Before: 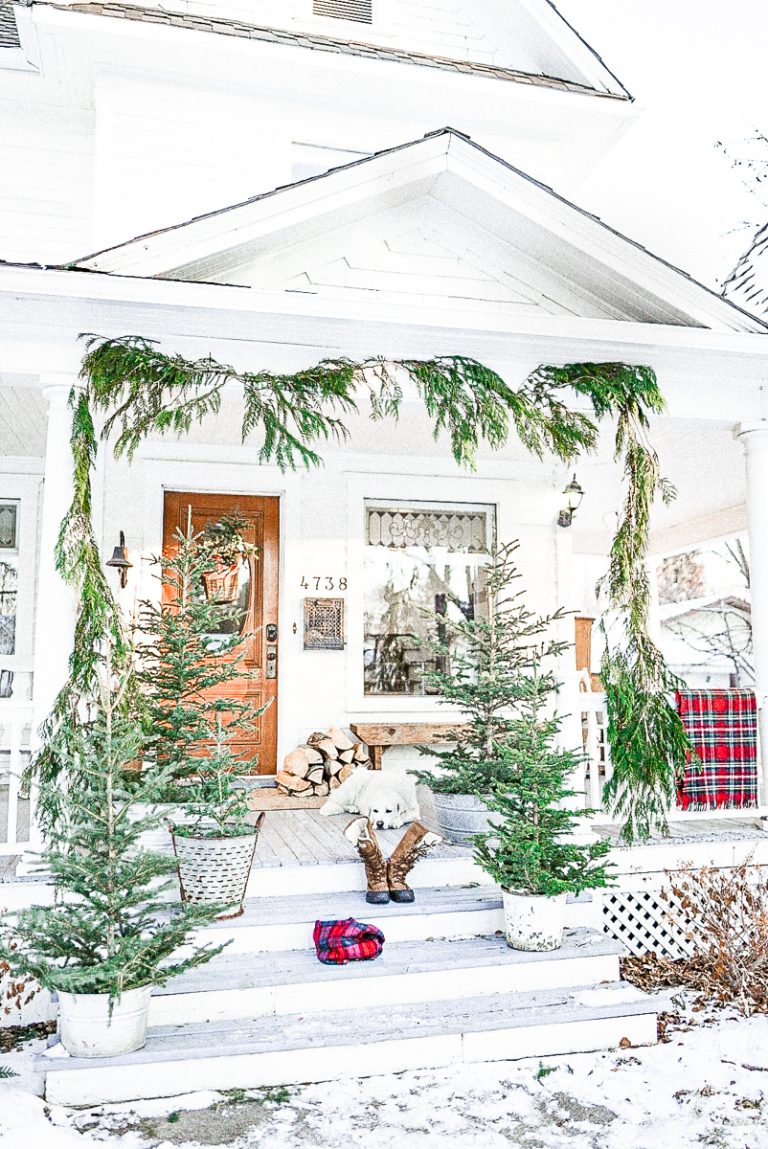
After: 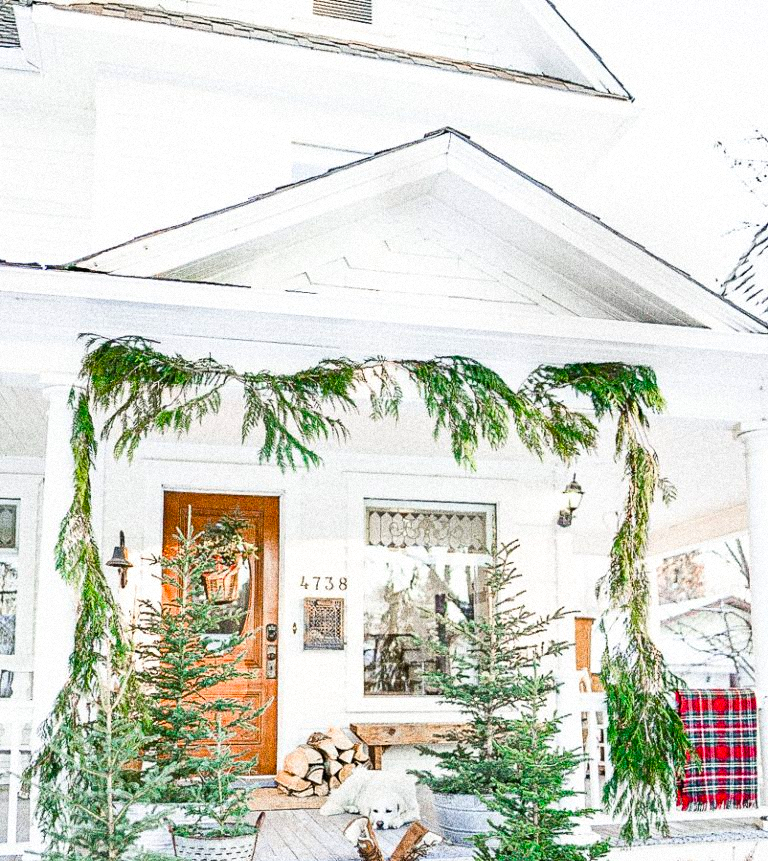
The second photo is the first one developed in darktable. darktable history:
grain: coarseness 14.49 ISO, strength 48.04%, mid-tones bias 35%
crop: bottom 24.988%
color balance rgb: perceptual saturation grading › global saturation 20%, global vibrance 20%
